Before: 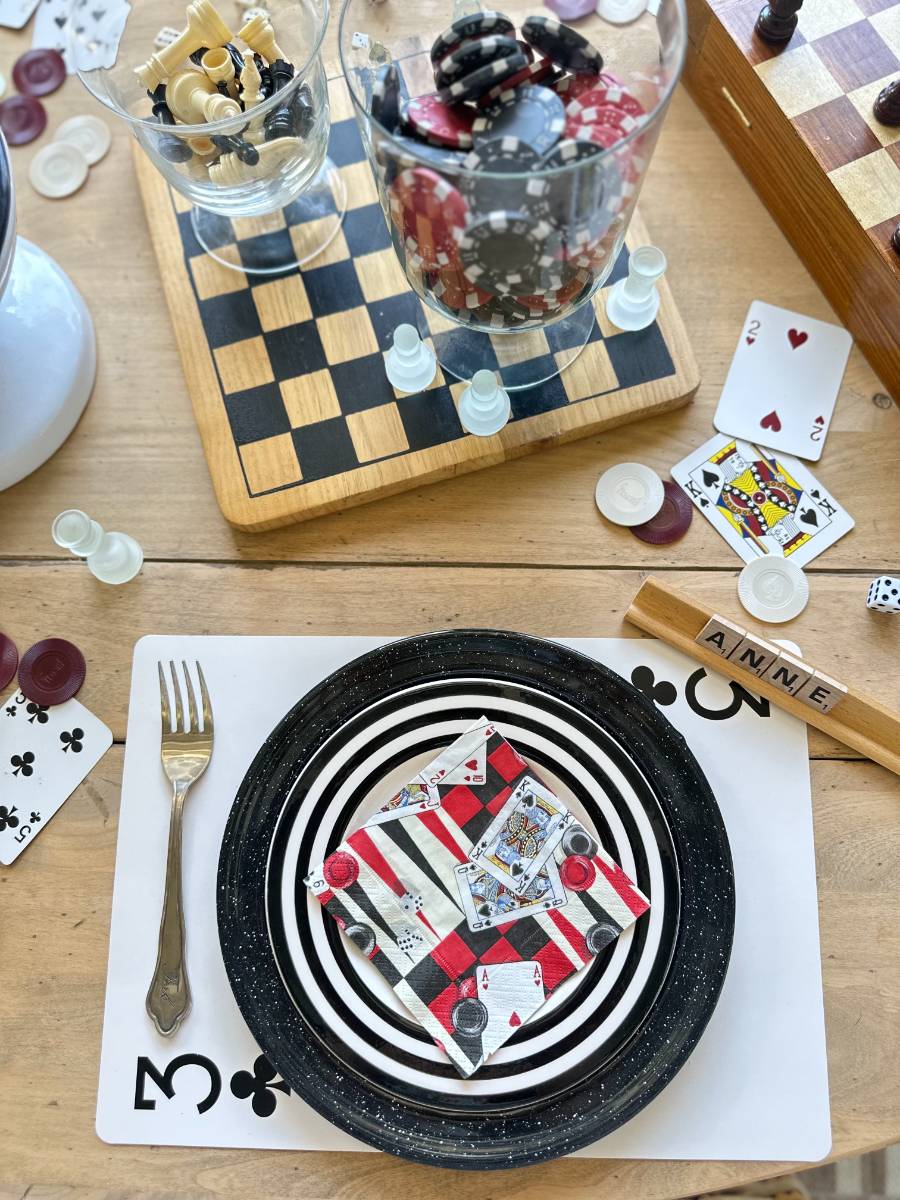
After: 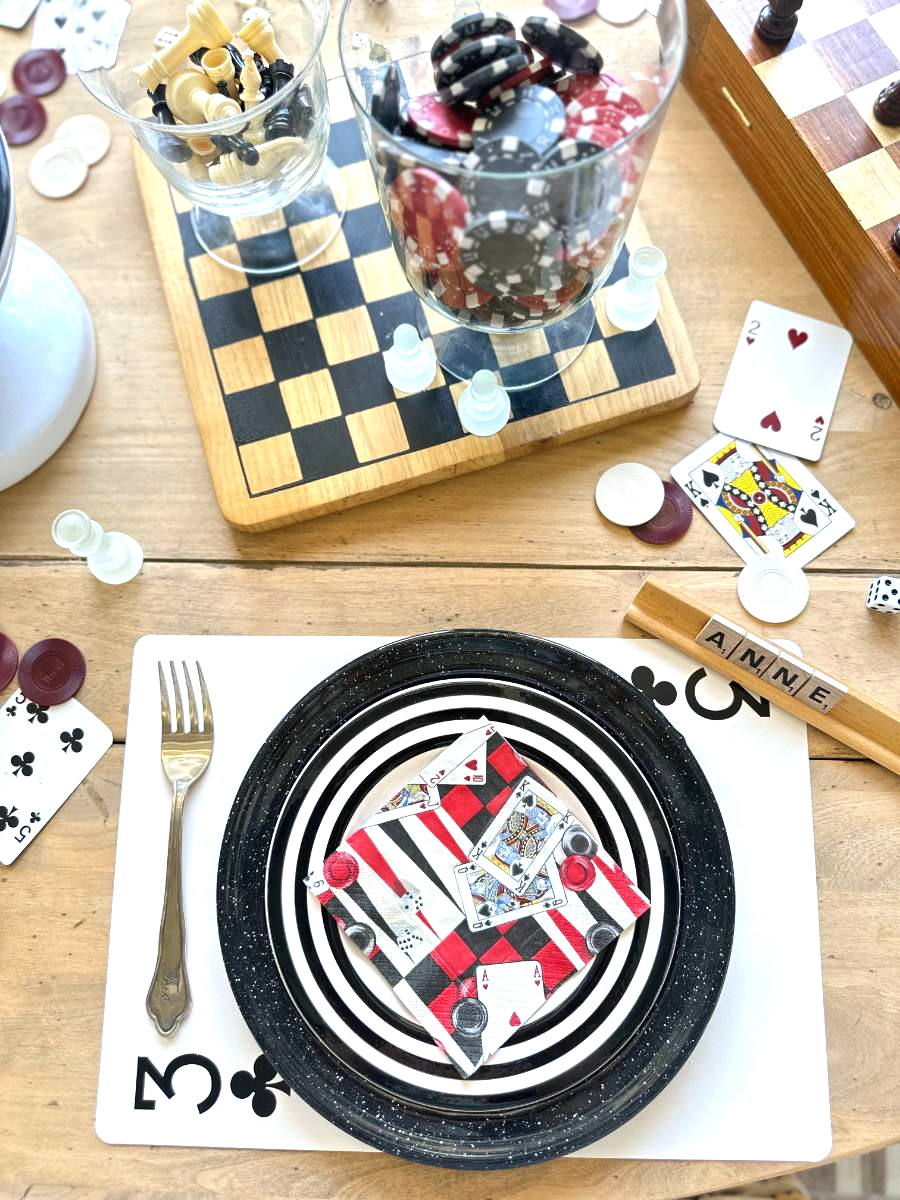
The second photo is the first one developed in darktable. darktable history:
levels: mode automatic, levels [0.246, 0.256, 0.506]
tone equalizer: edges refinement/feathering 500, mask exposure compensation -1.57 EV, preserve details no
local contrast: mode bilateral grid, contrast 21, coarseness 50, detail 101%, midtone range 0.2
exposure: exposure 0.605 EV, compensate exposure bias true, compensate highlight preservation false
